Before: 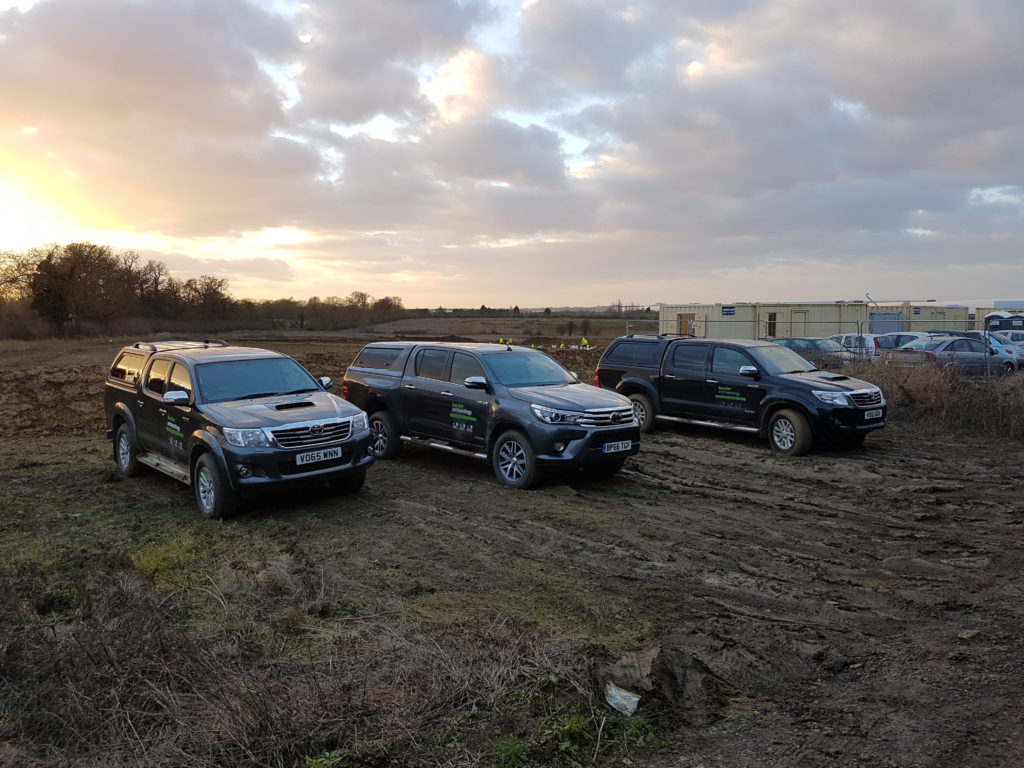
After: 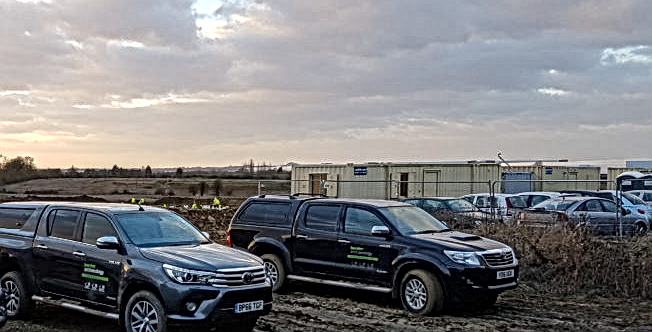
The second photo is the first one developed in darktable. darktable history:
shadows and highlights: shadows 12, white point adjustment 1.2, highlights -0.36, soften with gaussian
crop: left 36.005%, top 18.293%, right 0.31%, bottom 38.444%
local contrast: mode bilateral grid, contrast 20, coarseness 3, detail 300%, midtone range 0.2
